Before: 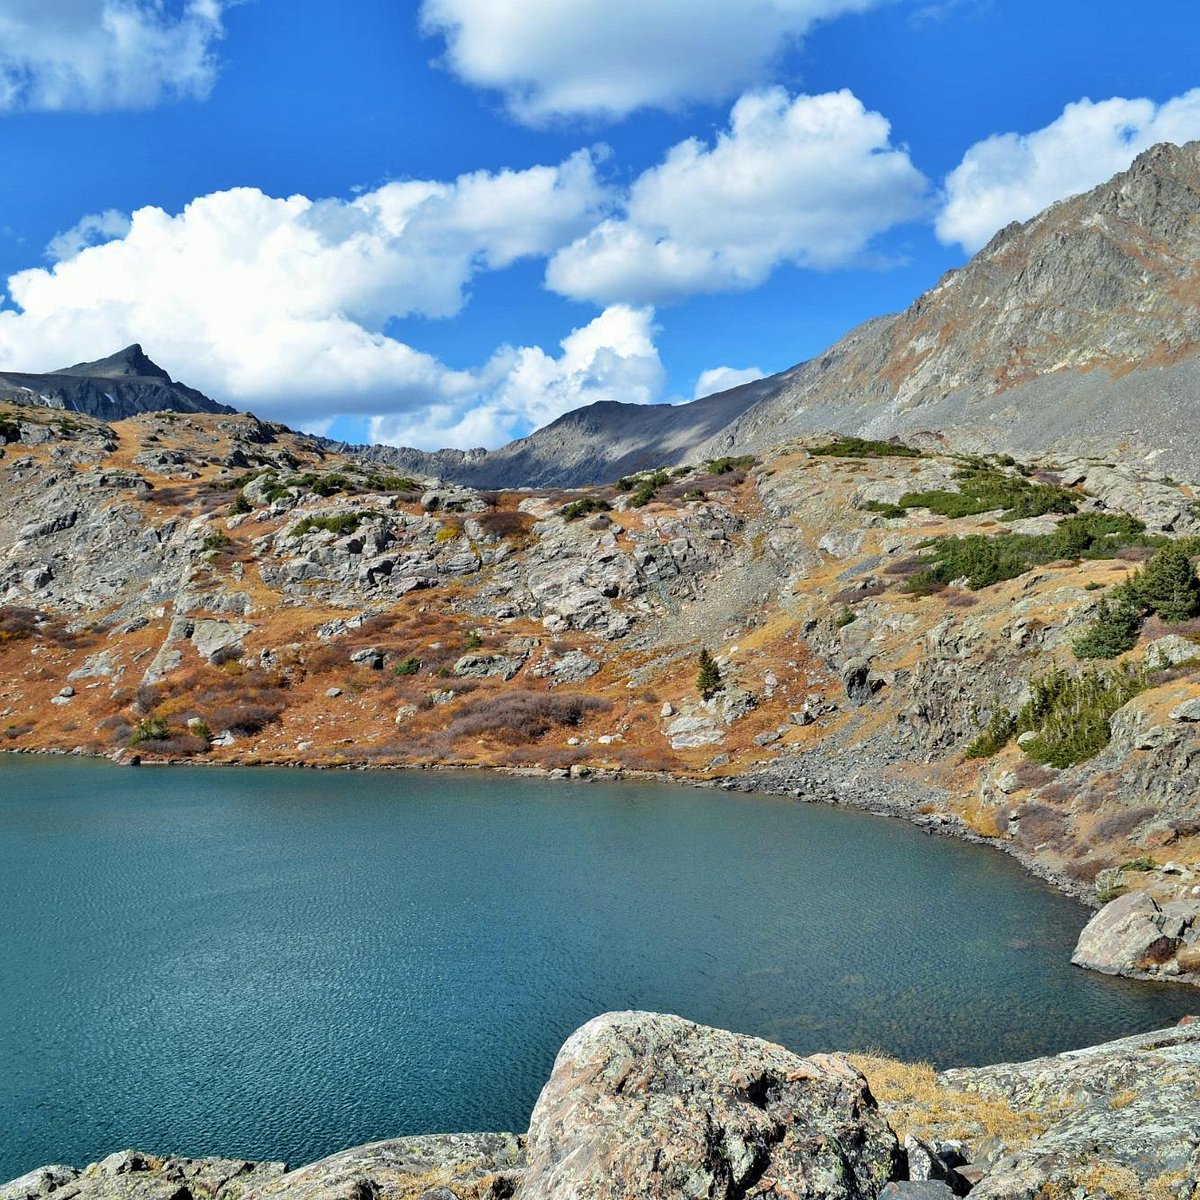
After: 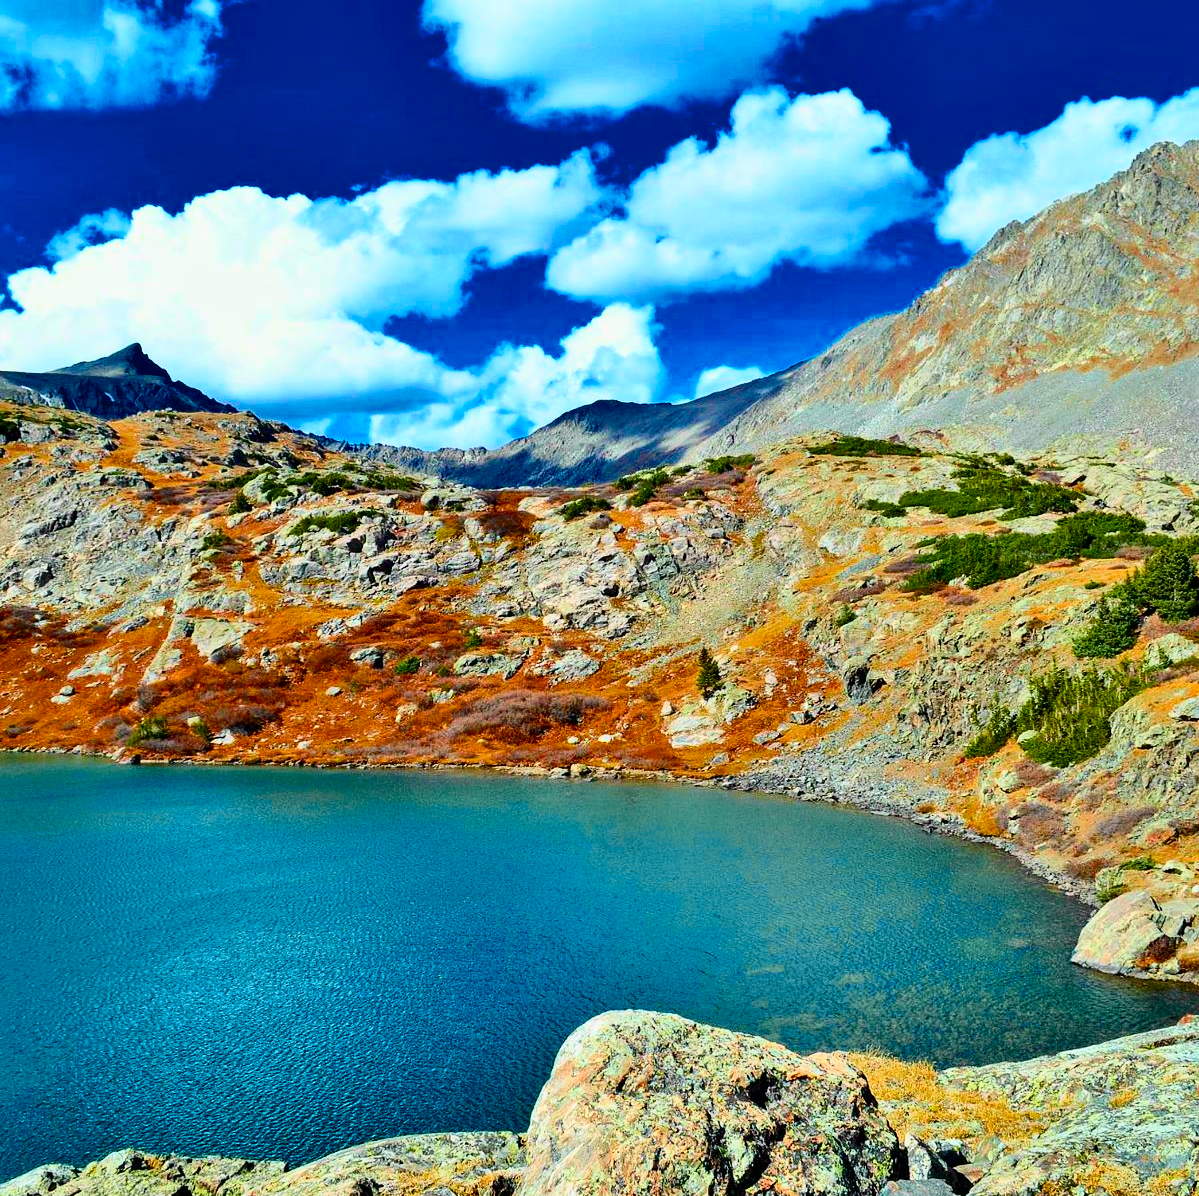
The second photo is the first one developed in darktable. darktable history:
tone curve: curves: ch0 [(0, 0.003) (0.044, 0.025) (0.12, 0.089) (0.197, 0.168) (0.281, 0.273) (0.468, 0.548) (0.583, 0.691) (0.701, 0.815) (0.86, 0.922) (1, 0.982)]; ch1 [(0, 0) (0.232, 0.214) (0.404, 0.376) (0.461, 0.425) (0.493, 0.481) (0.501, 0.5) (0.517, 0.524) (0.55, 0.585) (0.598, 0.651) (0.671, 0.735) (0.796, 0.85) (1, 1)]; ch2 [(0, 0) (0.249, 0.216) (0.357, 0.317) (0.448, 0.432) (0.478, 0.492) (0.498, 0.499) (0.517, 0.527) (0.537, 0.564) (0.569, 0.617) (0.61, 0.659) (0.706, 0.75) (0.808, 0.809) (0.991, 0.968)], color space Lab, independent channels, preserve colors none
crop: top 0.135%, bottom 0.155%
color balance rgb: perceptual saturation grading › global saturation 34.413%, global vibrance 16.176%, saturation formula JzAzBz (2021)
